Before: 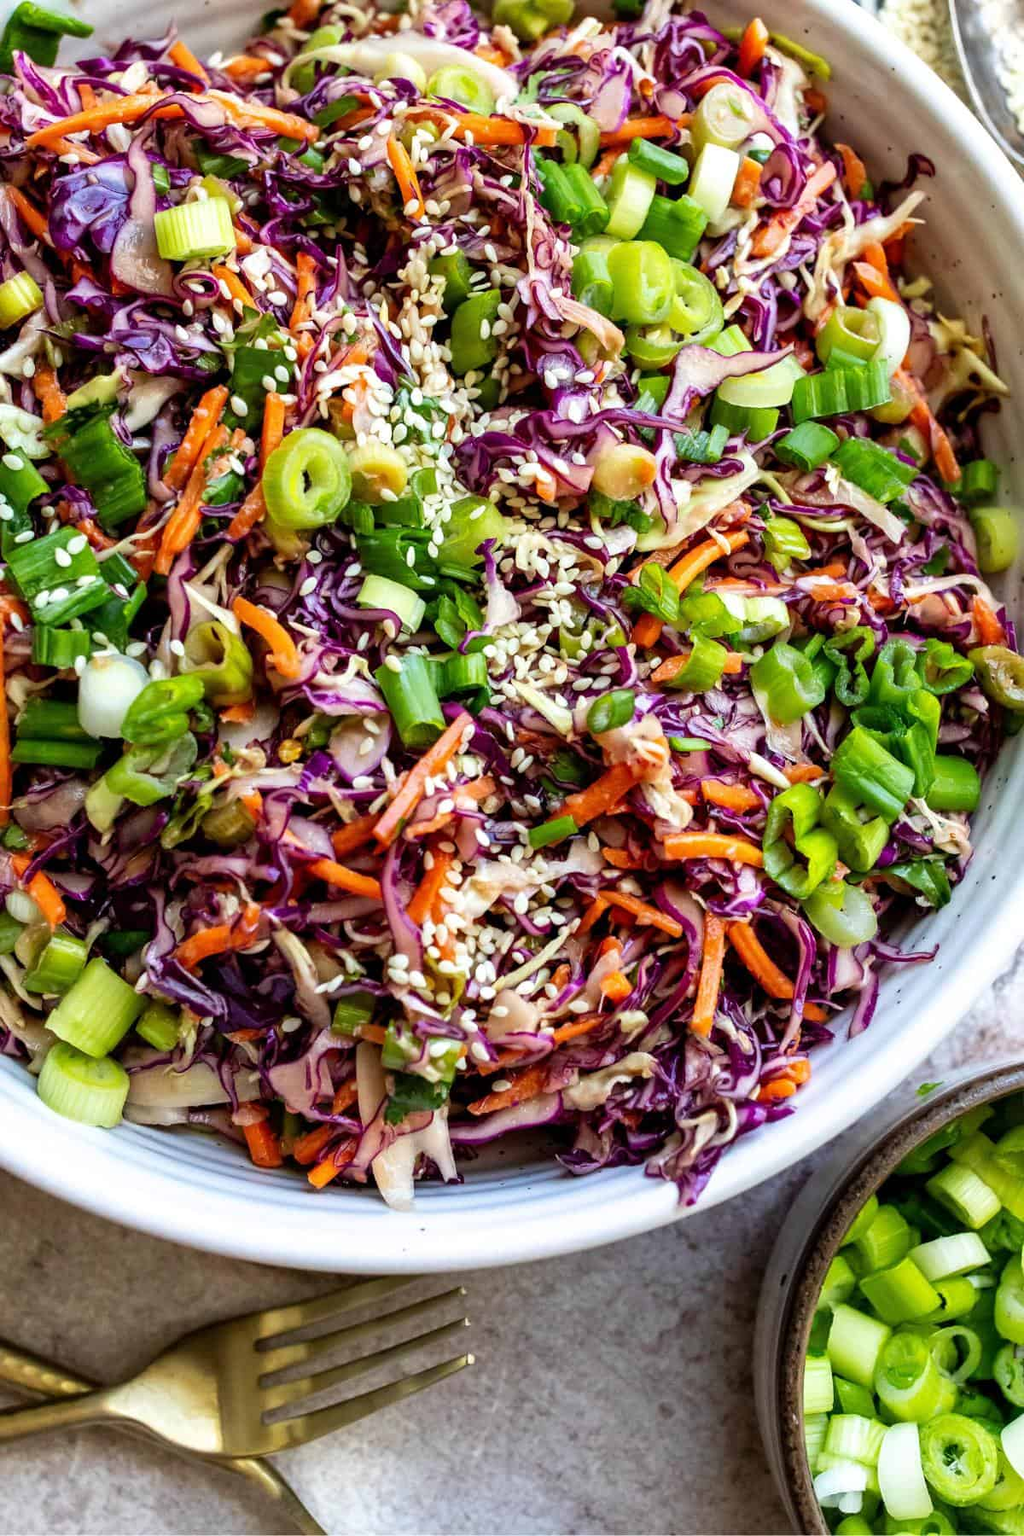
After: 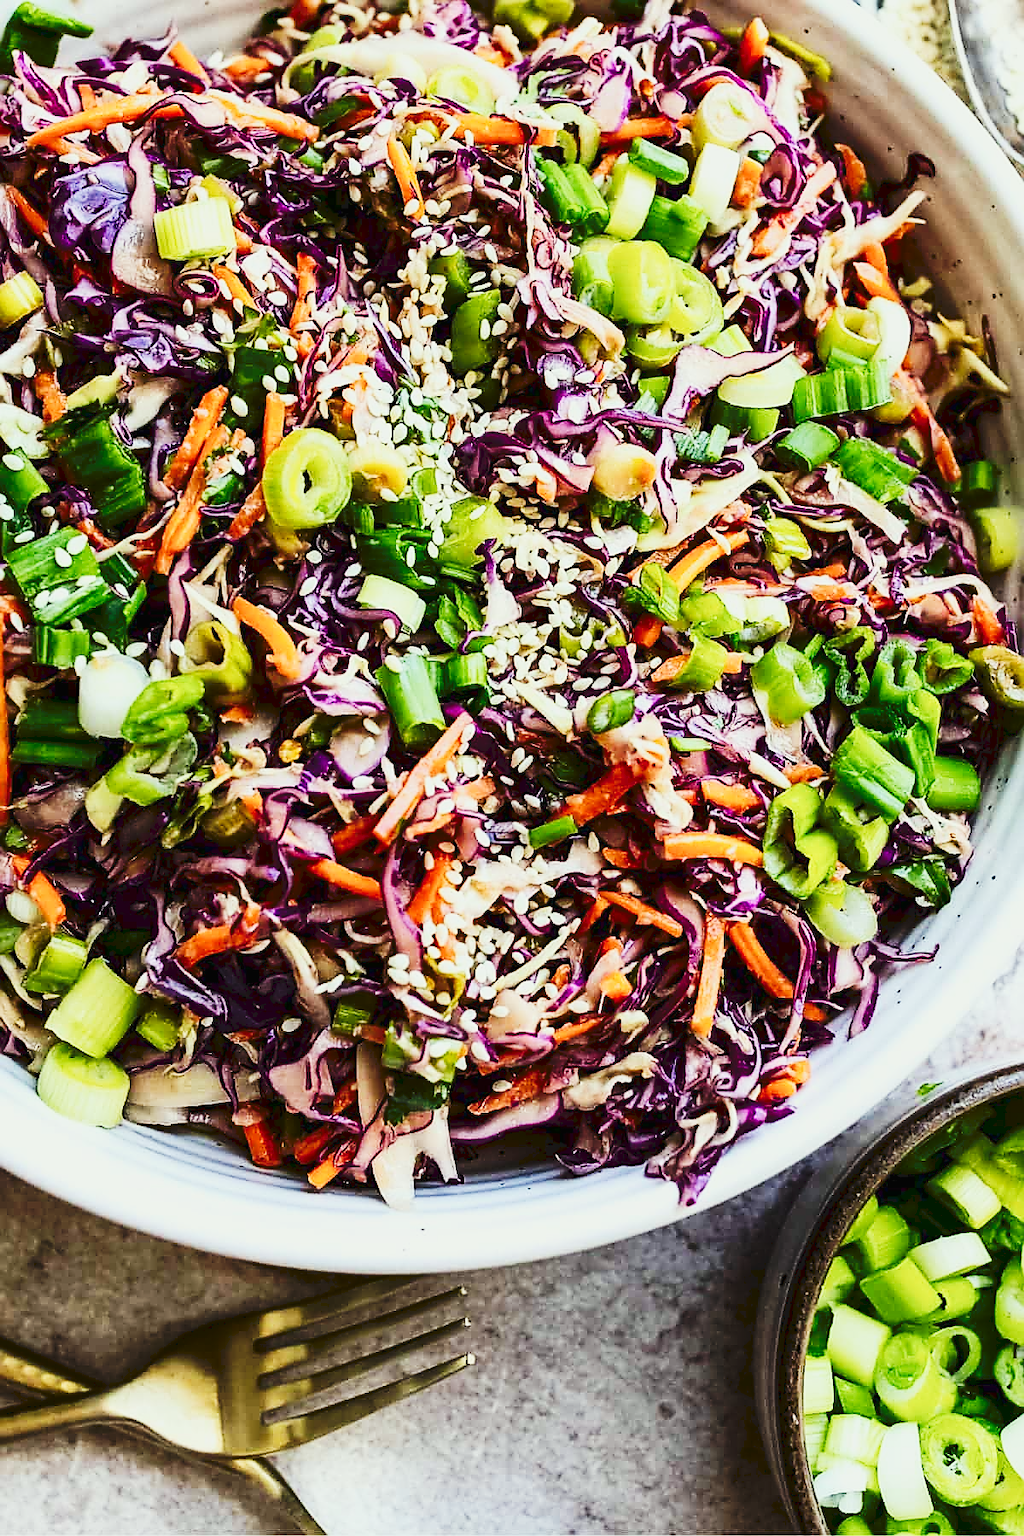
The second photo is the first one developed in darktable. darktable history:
filmic rgb: black relative exposure -7.65 EV, white relative exposure 4.56 EV, hardness 3.61, contrast in shadows safe
contrast brightness saturation: contrast 0.27
sharpen: radius 1.398, amount 1.267, threshold 0.811
color correction: highlights a* -2.65, highlights b* 2.27
tone curve: curves: ch0 [(0, 0) (0.003, 0.072) (0.011, 0.077) (0.025, 0.082) (0.044, 0.094) (0.069, 0.106) (0.1, 0.125) (0.136, 0.145) (0.177, 0.173) (0.224, 0.216) (0.277, 0.281) (0.335, 0.356) (0.399, 0.436) (0.468, 0.53) (0.543, 0.629) (0.623, 0.724) (0.709, 0.808) (0.801, 0.88) (0.898, 0.941) (1, 1)], preserve colors none
